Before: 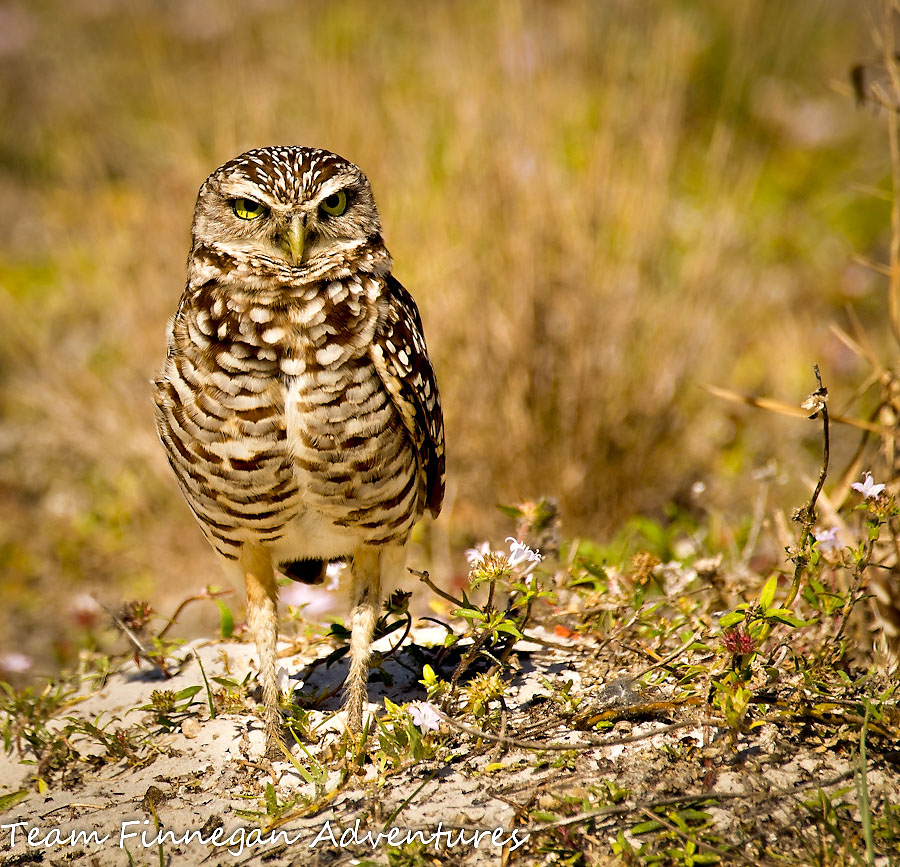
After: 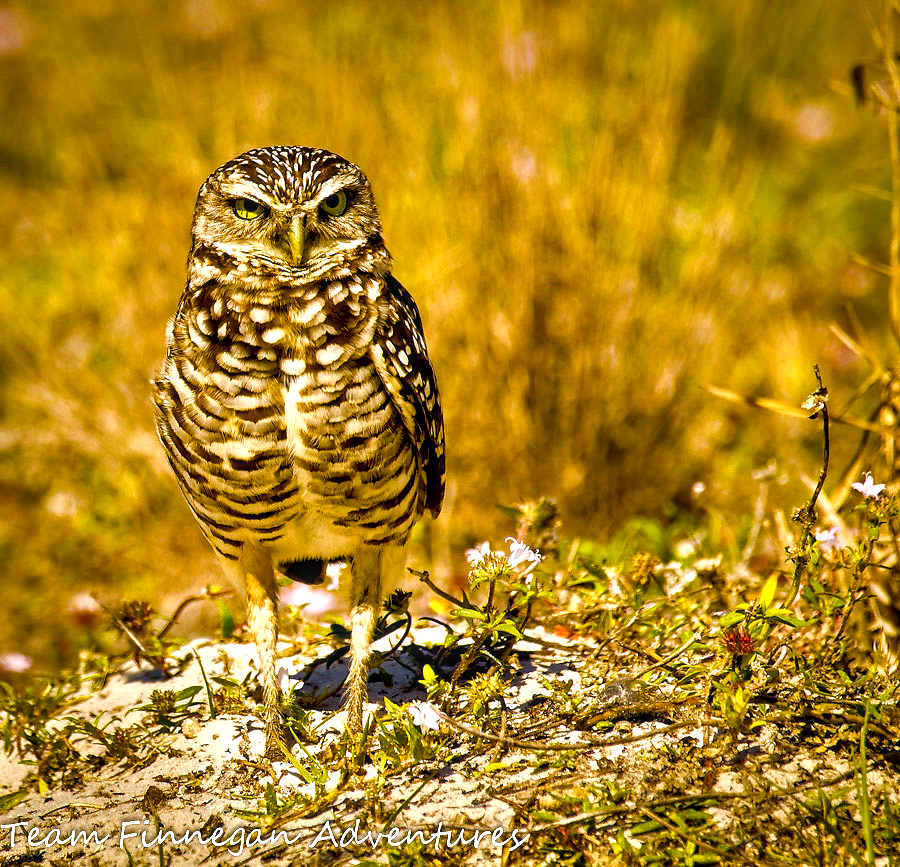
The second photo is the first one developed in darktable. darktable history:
local contrast: detail 130%
contrast brightness saturation: saturation -0.17
color balance rgb: linear chroma grading › shadows 10%, linear chroma grading › highlights 10%, linear chroma grading › global chroma 15%, linear chroma grading › mid-tones 15%, perceptual saturation grading › global saturation 40%, perceptual saturation grading › highlights -25%, perceptual saturation grading › mid-tones 35%, perceptual saturation grading › shadows 35%, perceptual brilliance grading › global brilliance 11.29%, global vibrance 11.29%
shadows and highlights: shadows 24.5, highlights -78.15, soften with gaussian
